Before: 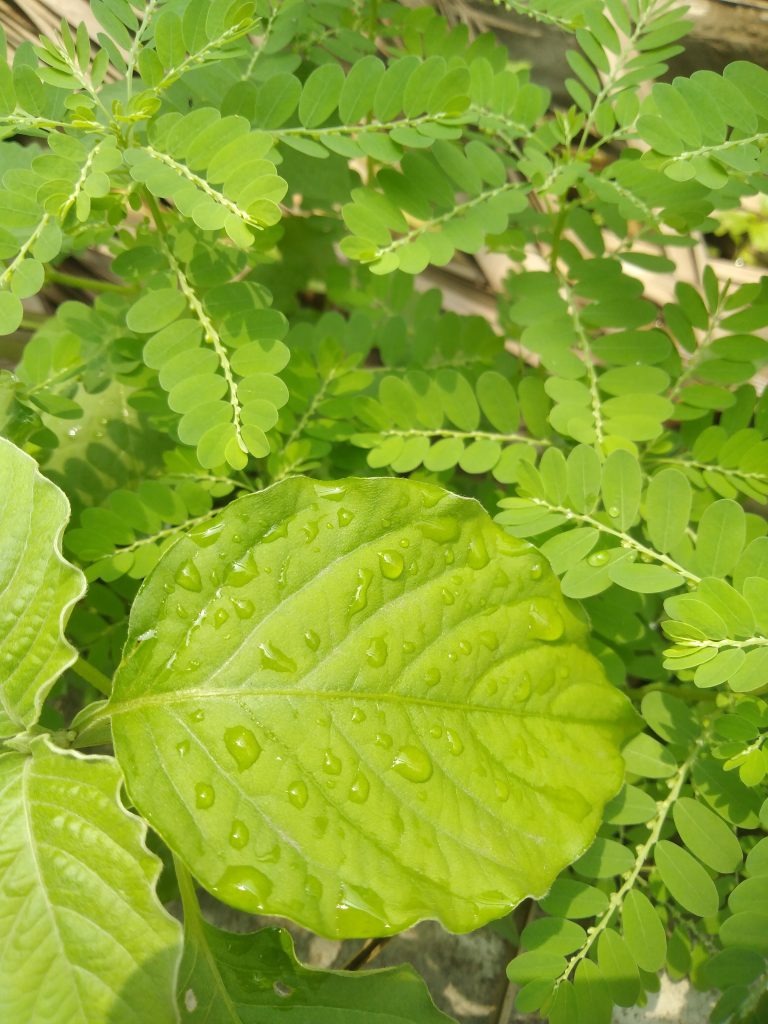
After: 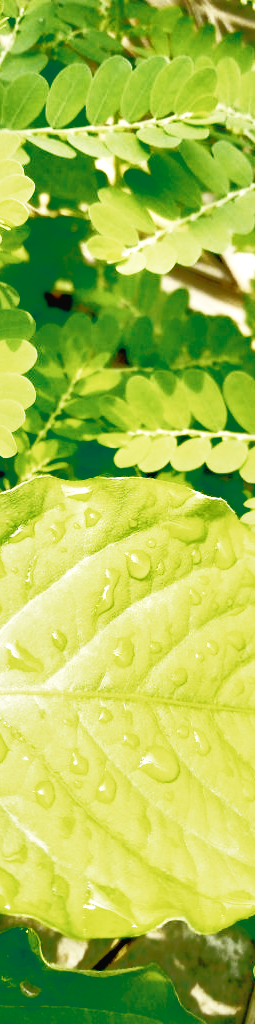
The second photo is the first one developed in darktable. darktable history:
crop: left 33.03%, right 33.739%
color balance rgb: highlights gain › chroma 1.072%, highlights gain › hue 52.15°, perceptual saturation grading › global saturation 0.497%, perceptual saturation grading › highlights -15.697%, perceptual saturation grading › shadows 26.064%, perceptual brilliance grading › global brilliance 12.12%, perceptual brilliance grading › highlights 15.201%, global vibrance 19.768%
exposure: black level correction 0.029, exposure -0.075 EV, compensate highlight preservation false
color zones: curves: ch0 [(0, 0.5) (0.125, 0.4) (0.25, 0.5) (0.375, 0.4) (0.5, 0.4) (0.625, 0.35) (0.75, 0.35) (0.875, 0.5)]; ch1 [(0, 0.35) (0.125, 0.45) (0.25, 0.35) (0.375, 0.35) (0.5, 0.35) (0.625, 0.35) (0.75, 0.45) (0.875, 0.35)]; ch2 [(0, 0.6) (0.125, 0.5) (0.25, 0.5) (0.375, 0.6) (0.5, 0.6) (0.625, 0.5) (0.75, 0.5) (0.875, 0.5)]
local contrast: mode bilateral grid, contrast 20, coarseness 49, detail 133%, midtone range 0.2
tone curve: curves: ch0 [(0, 0) (0.003, 0.032) (0.53, 0.368) (0.901, 0.866) (1, 1)]
base curve: curves: ch0 [(0, 0) (0.007, 0.004) (0.027, 0.03) (0.046, 0.07) (0.207, 0.54) (0.442, 0.872) (0.673, 0.972) (1, 1)], preserve colors none
